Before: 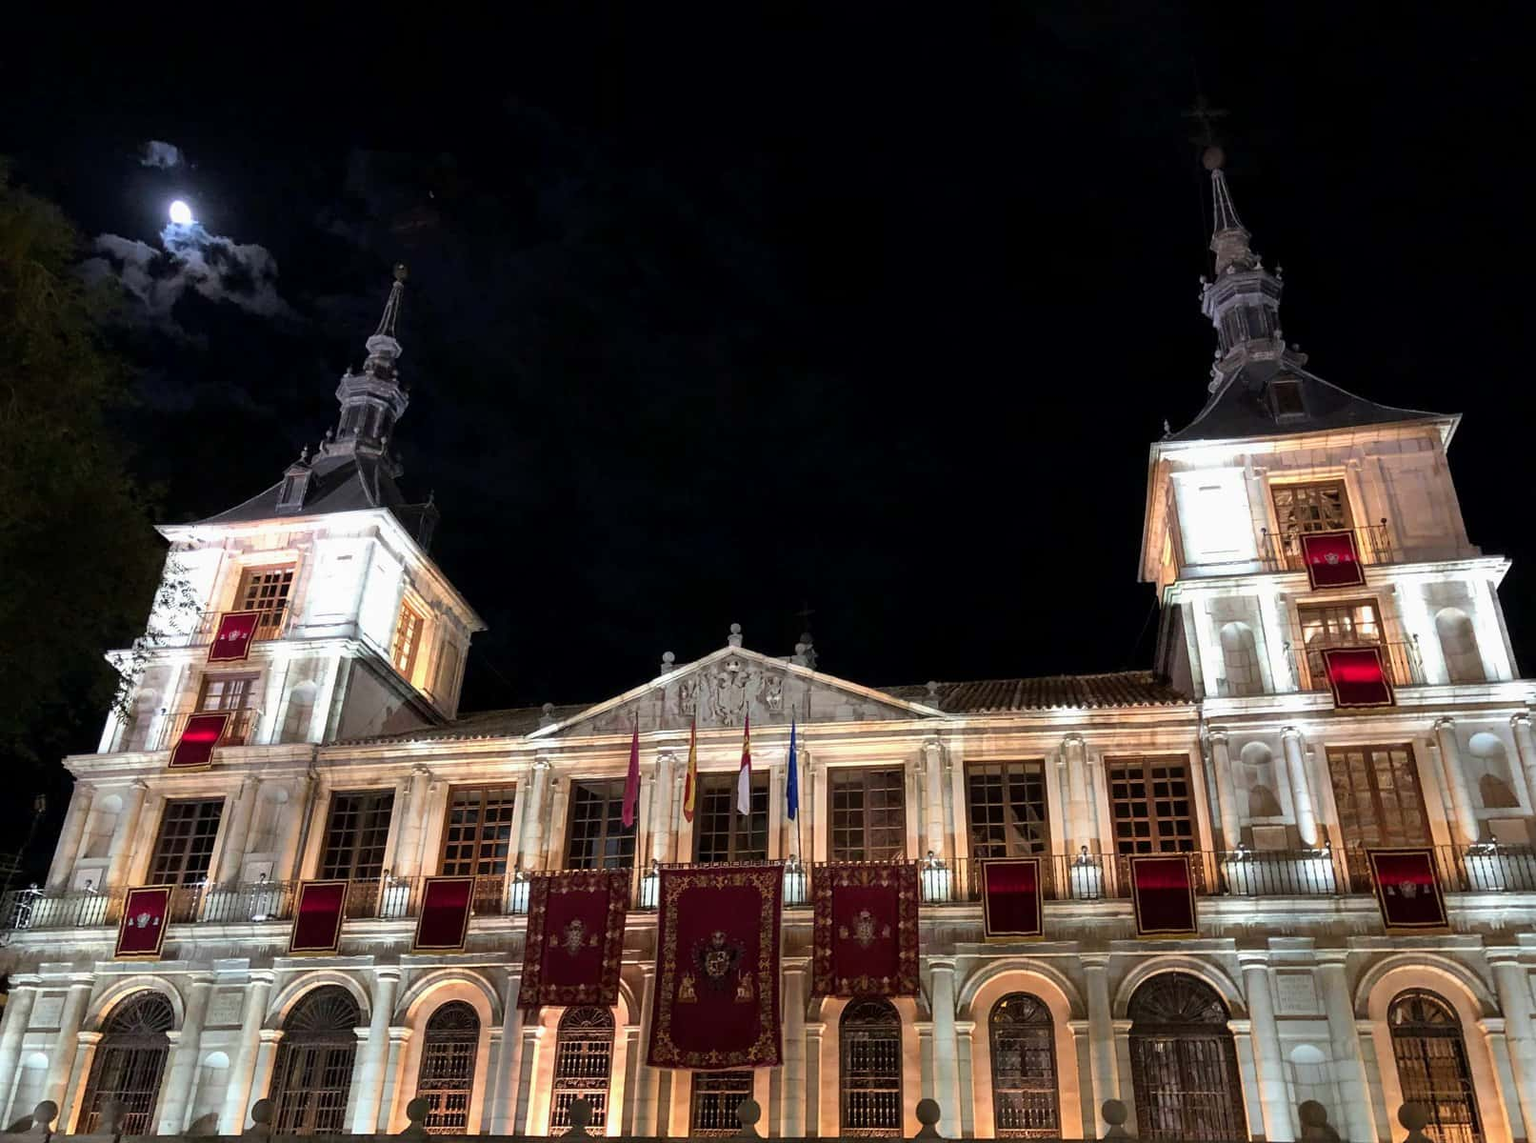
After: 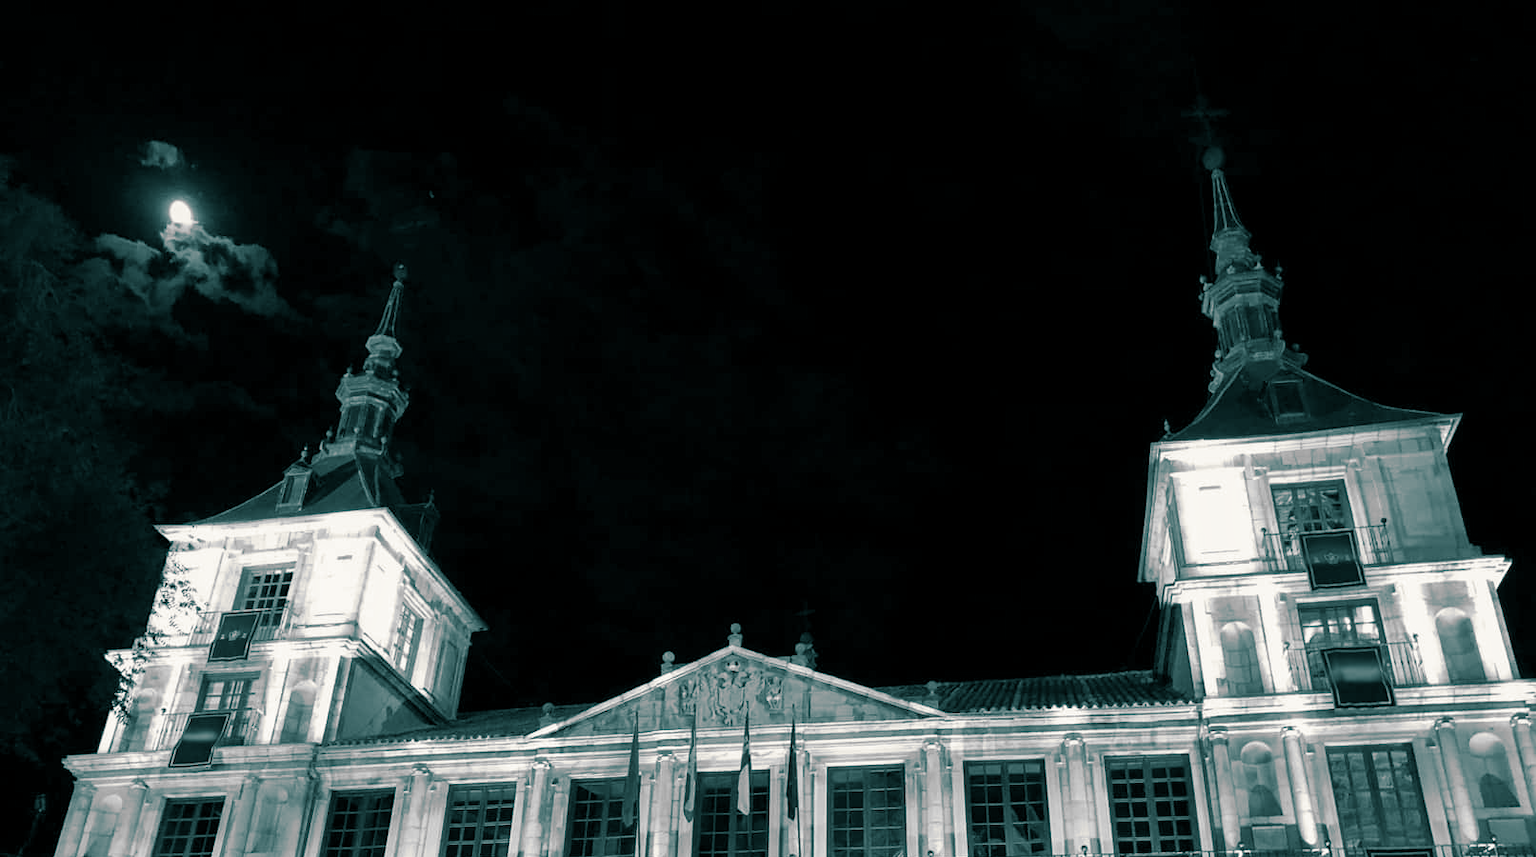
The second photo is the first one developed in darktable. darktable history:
crop: bottom 24.988%
monochrome: a 32, b 64, size 2.3
split-toning: shadows › hue 186.43°, highlights › hue 49.29°, compress 30.29%
